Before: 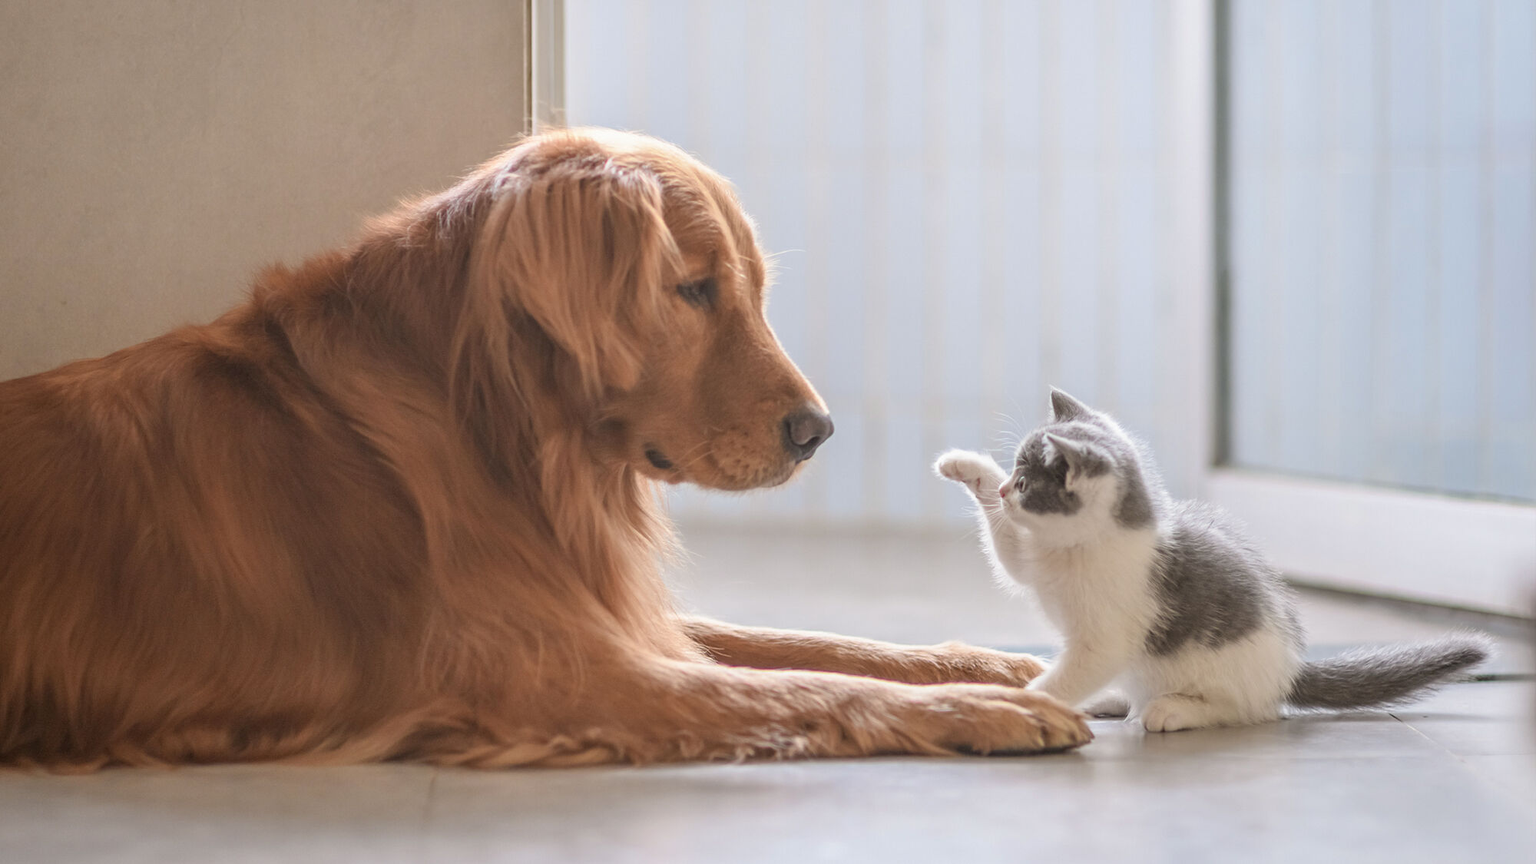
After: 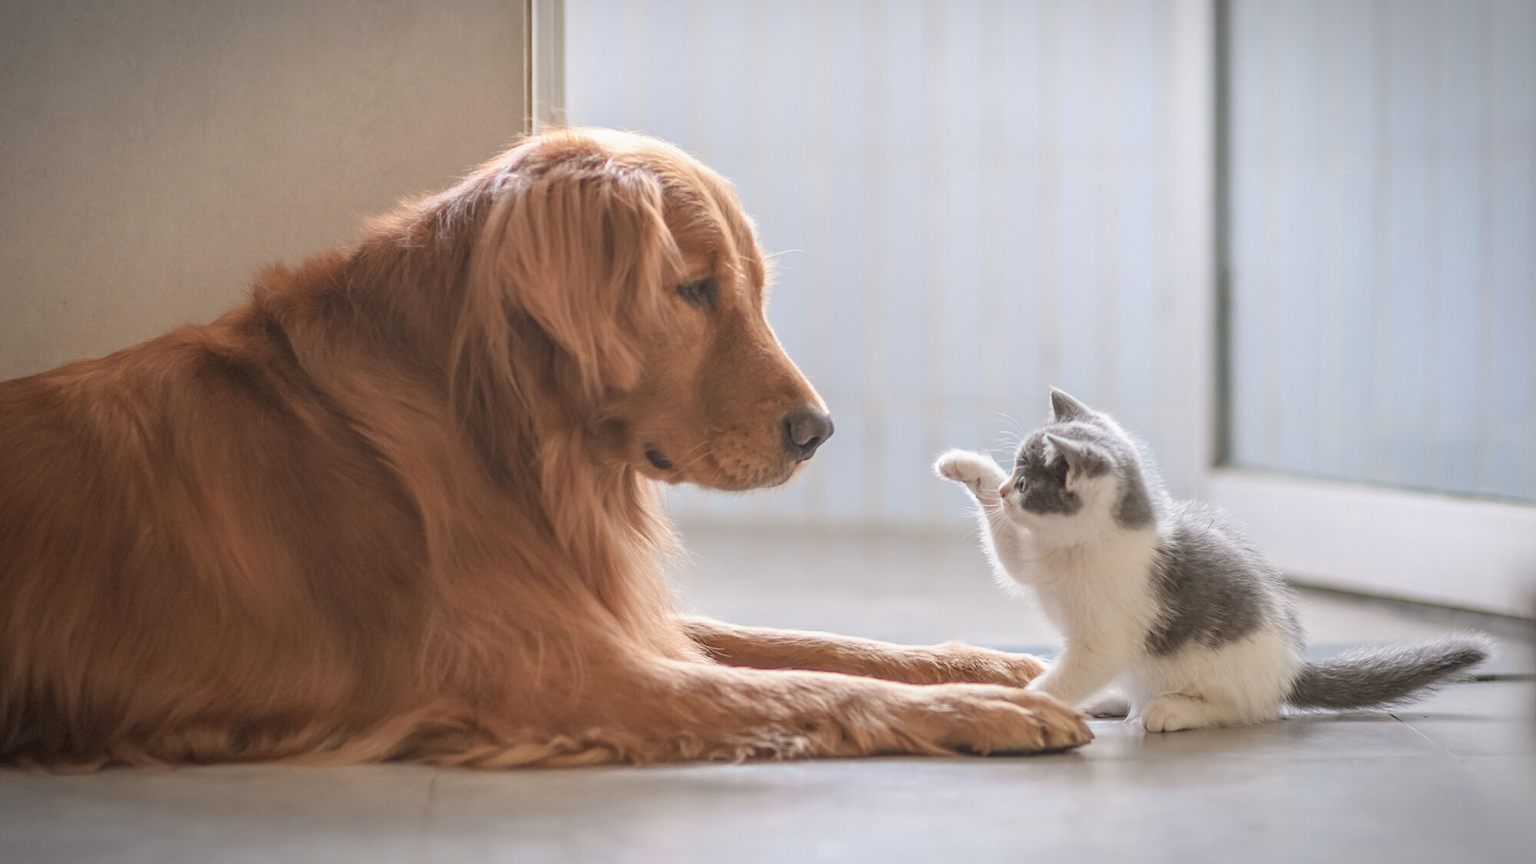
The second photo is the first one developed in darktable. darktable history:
vignetting: fall-off radius 69.92%, automatic ratio true, dithering 8-bit output
